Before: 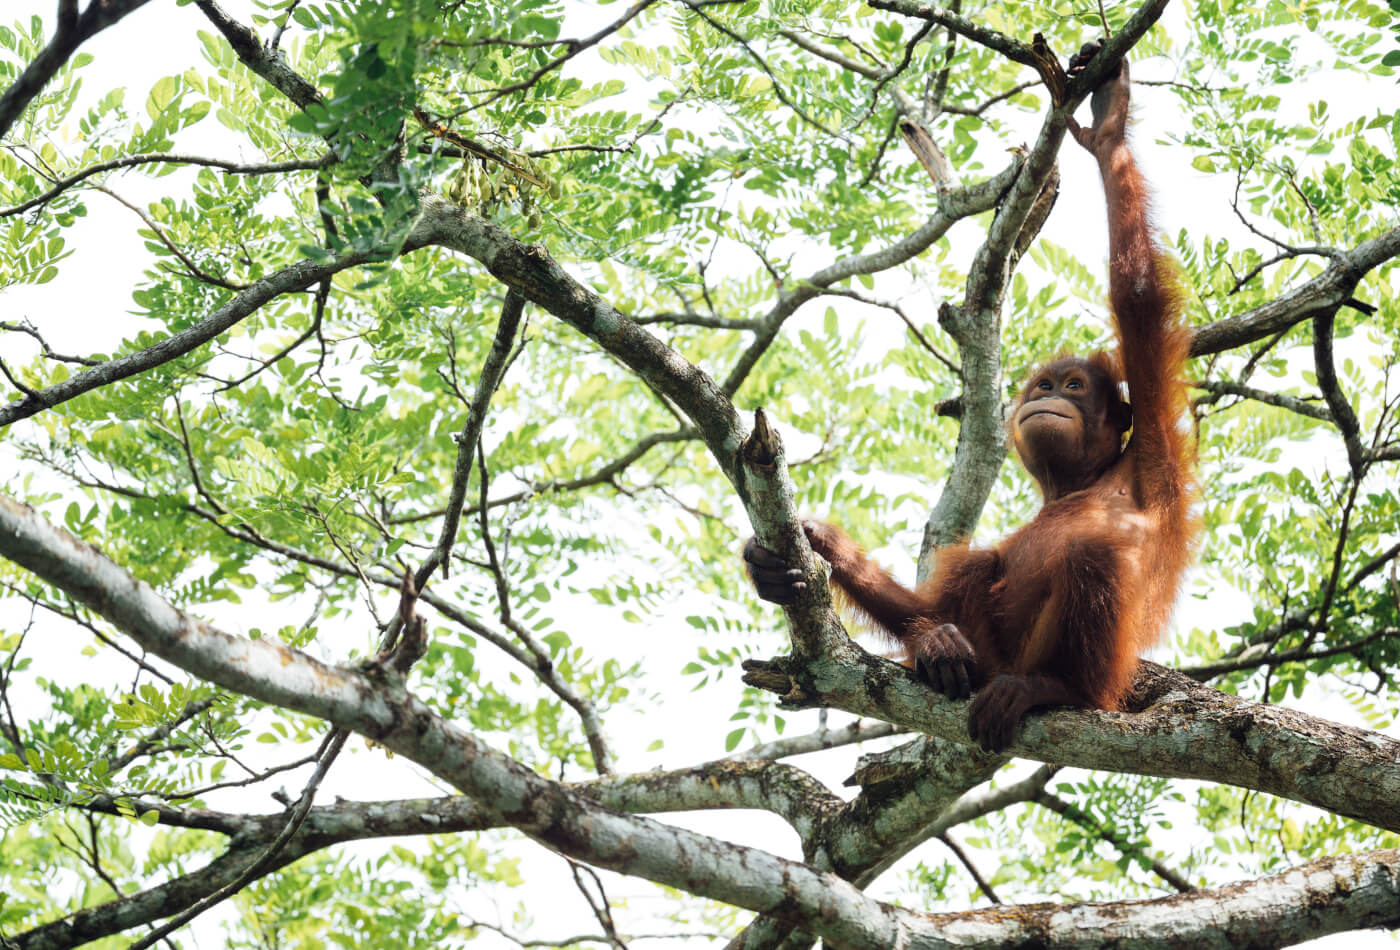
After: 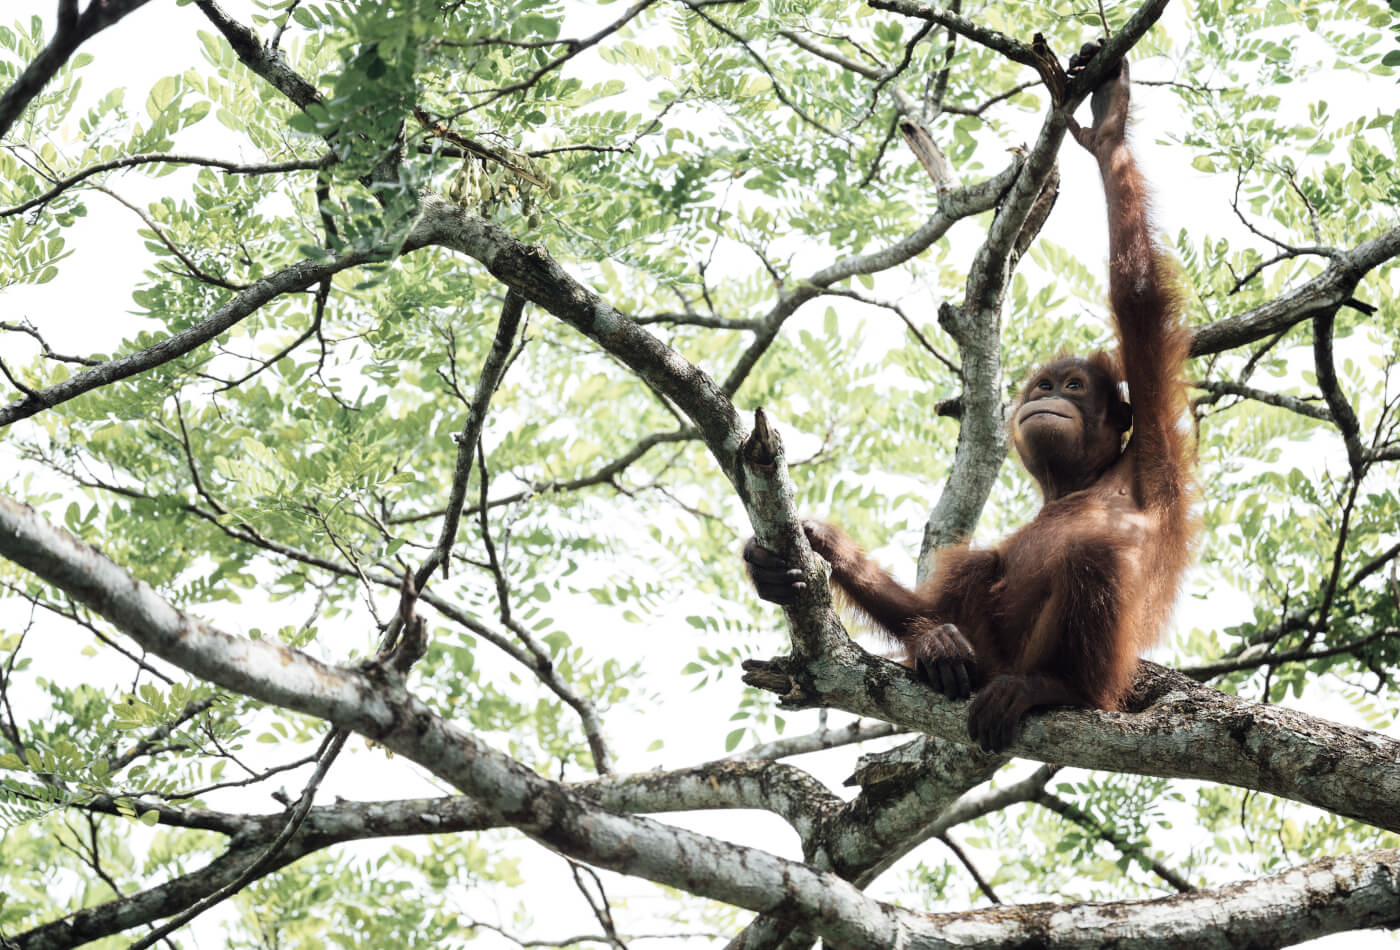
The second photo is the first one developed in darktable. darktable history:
contrast brightness saturation: contrast 0.102, saturation -0.373
